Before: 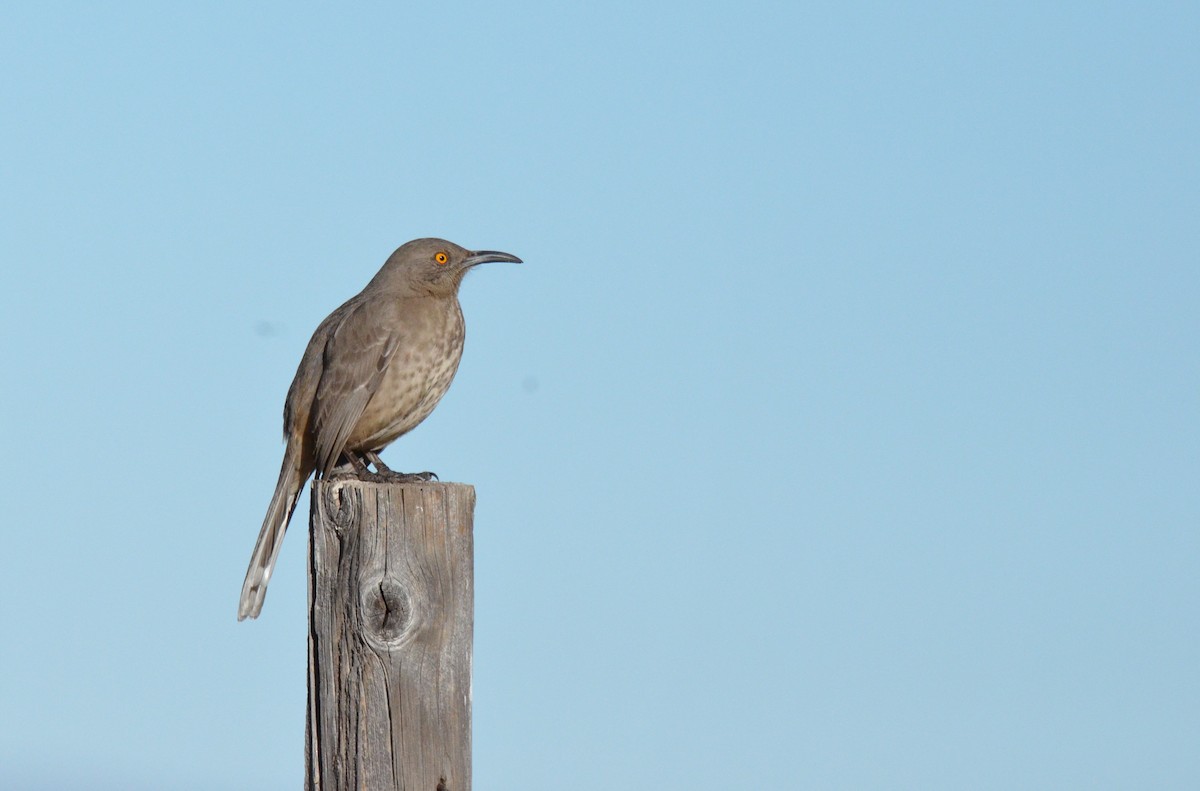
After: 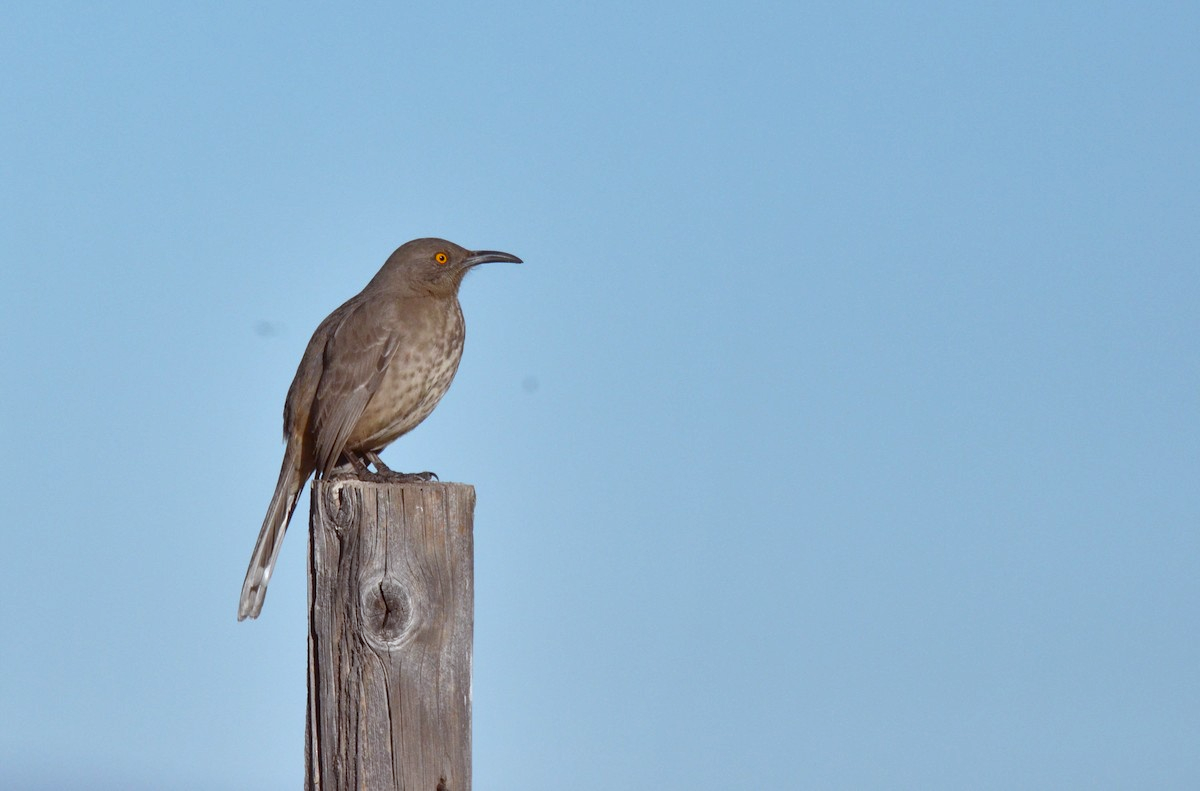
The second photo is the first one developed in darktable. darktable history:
white balance: red 0.983, blue 1.036
color balance: mode lift, gamma, gain (sRGB), lift [1, 1.049, 1, 1]
shadows and highlights: shadows color adjustment 97.66%, soften with gaussian
